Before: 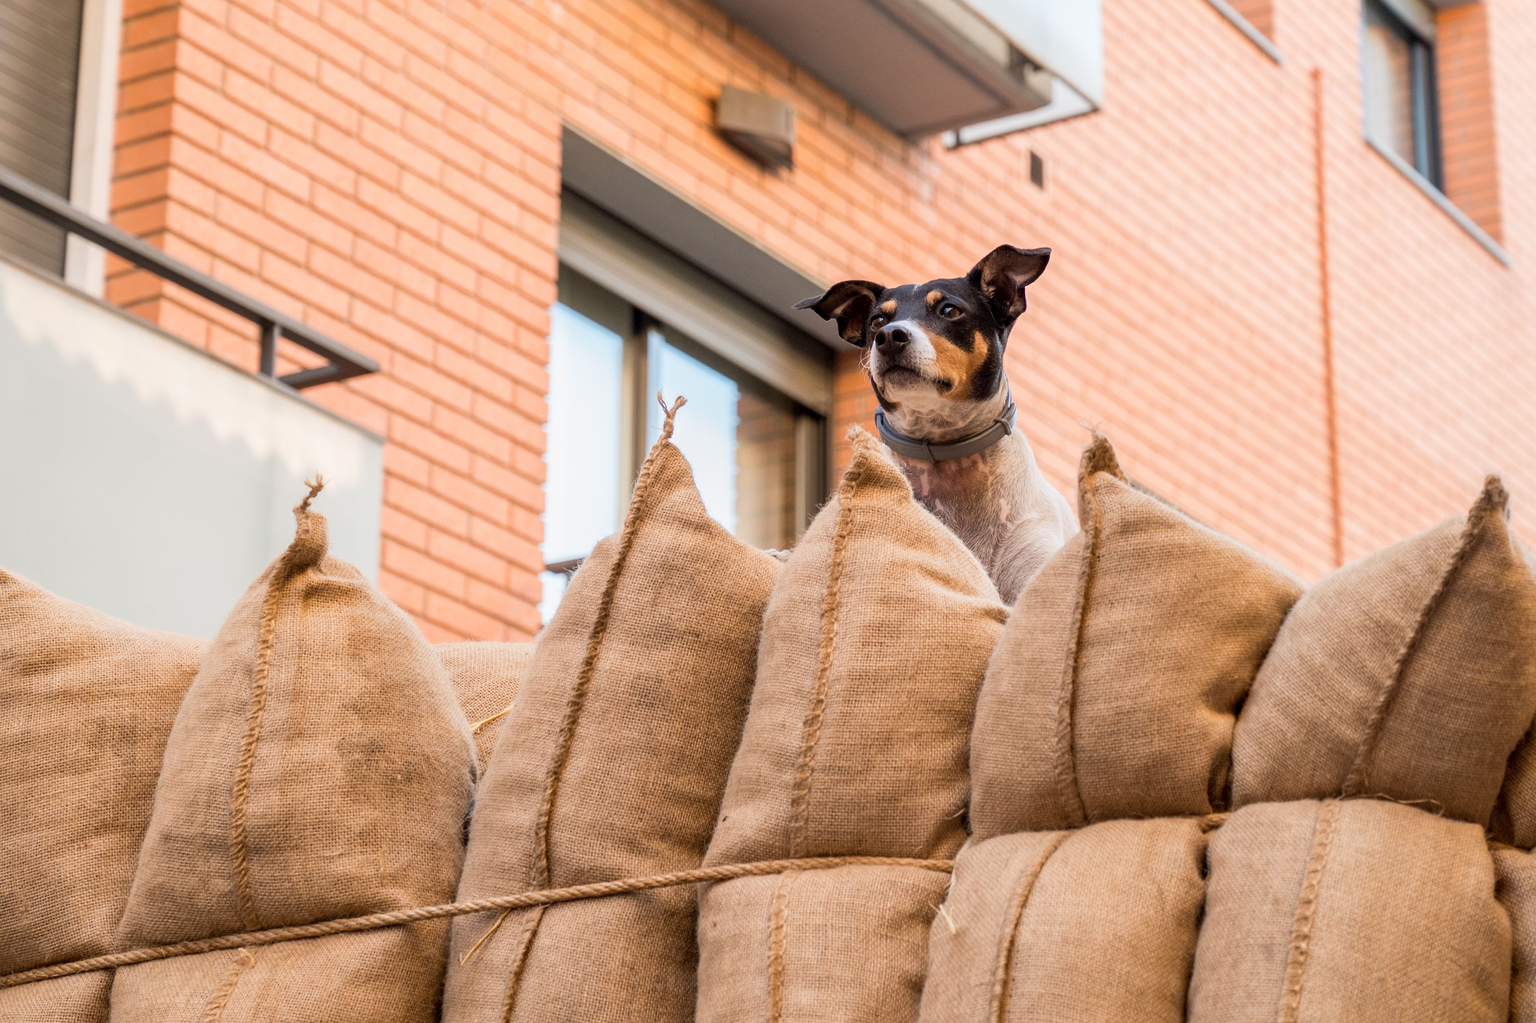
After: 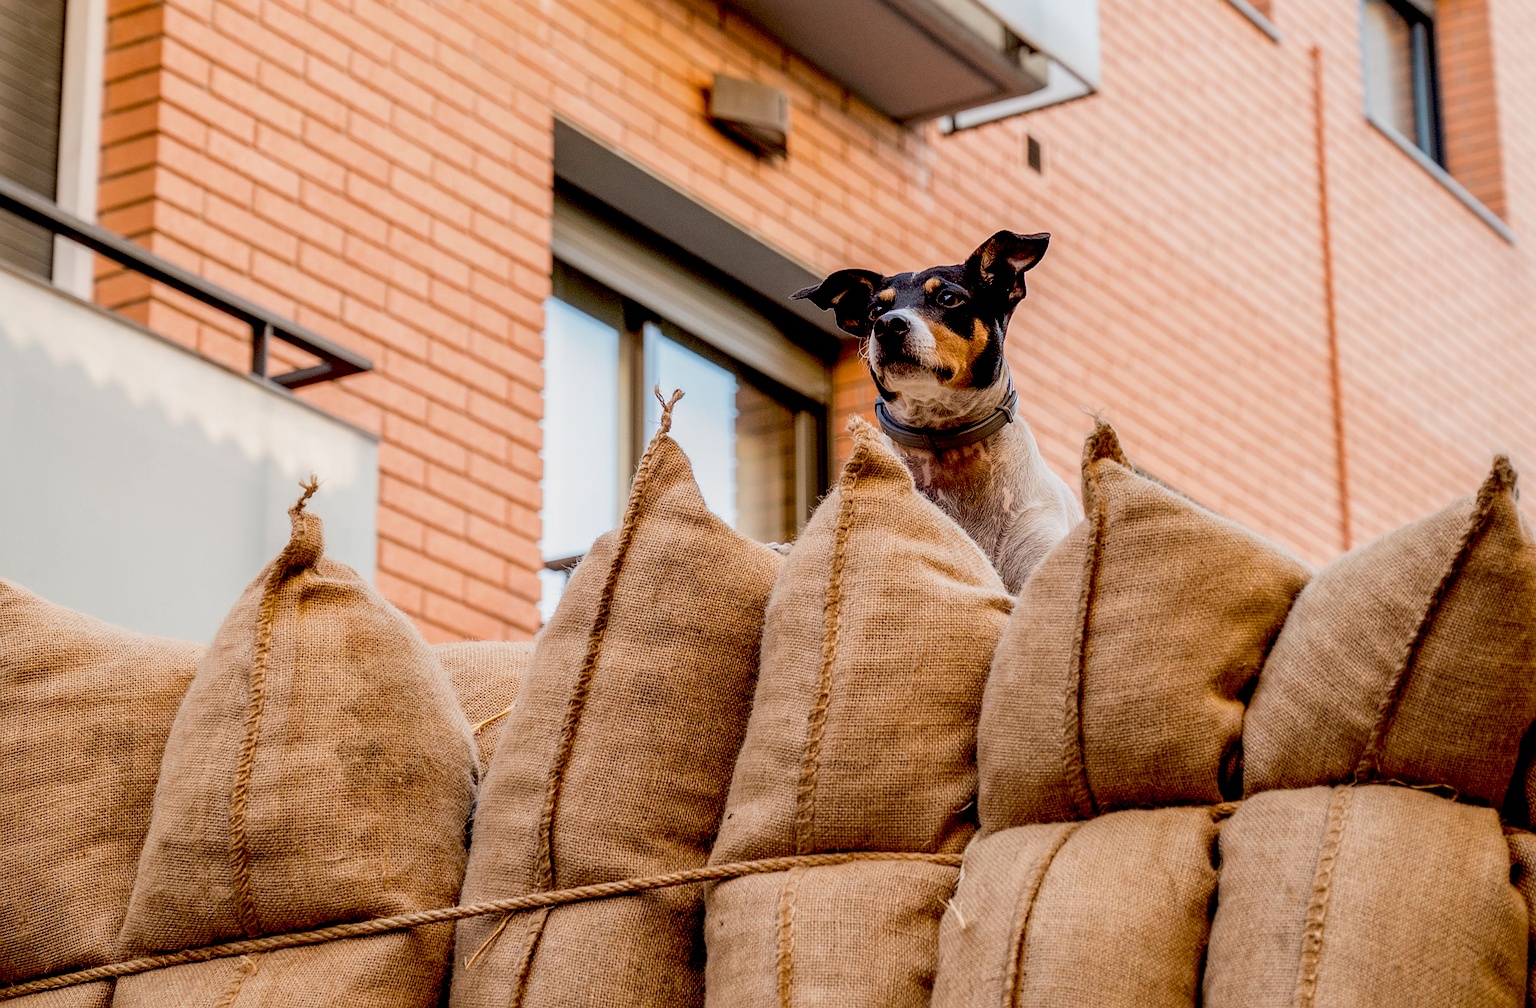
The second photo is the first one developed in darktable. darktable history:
sharpen: on, module defaults
local contrast: on, module defaults
rotate and perspective: rotation -1°, crop left 0.011, crop right 0.989, crop top 0.025, crop bottom 0.975
exposure: black level correction 0.046, exposure -0.228 EV, compensate highlight preservation false
